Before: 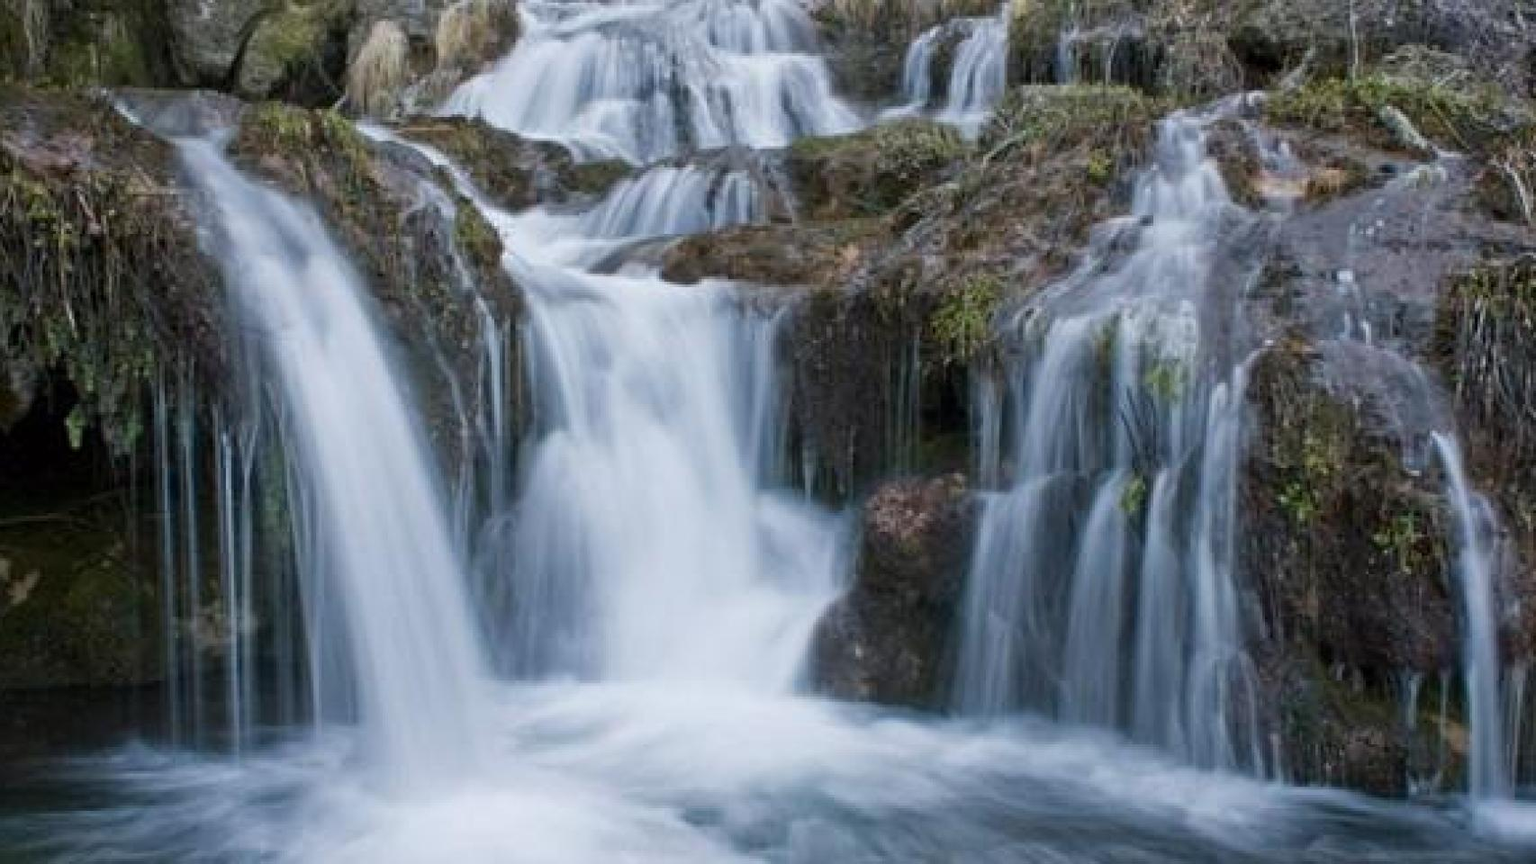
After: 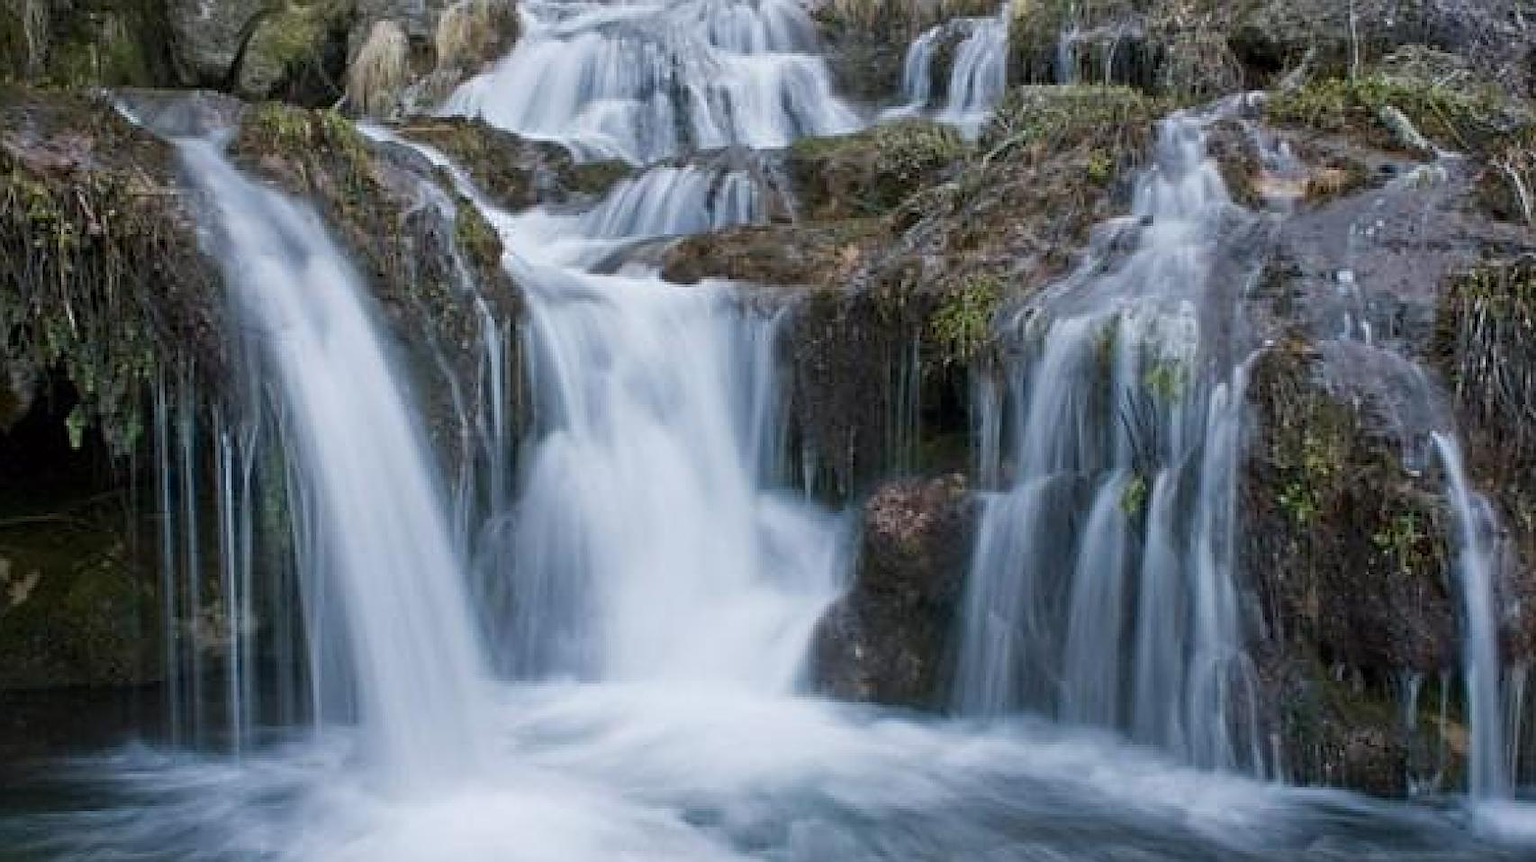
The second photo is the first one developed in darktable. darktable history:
sharpen: on, module defaults
crop: top 0.048%, bottom 0.158%
